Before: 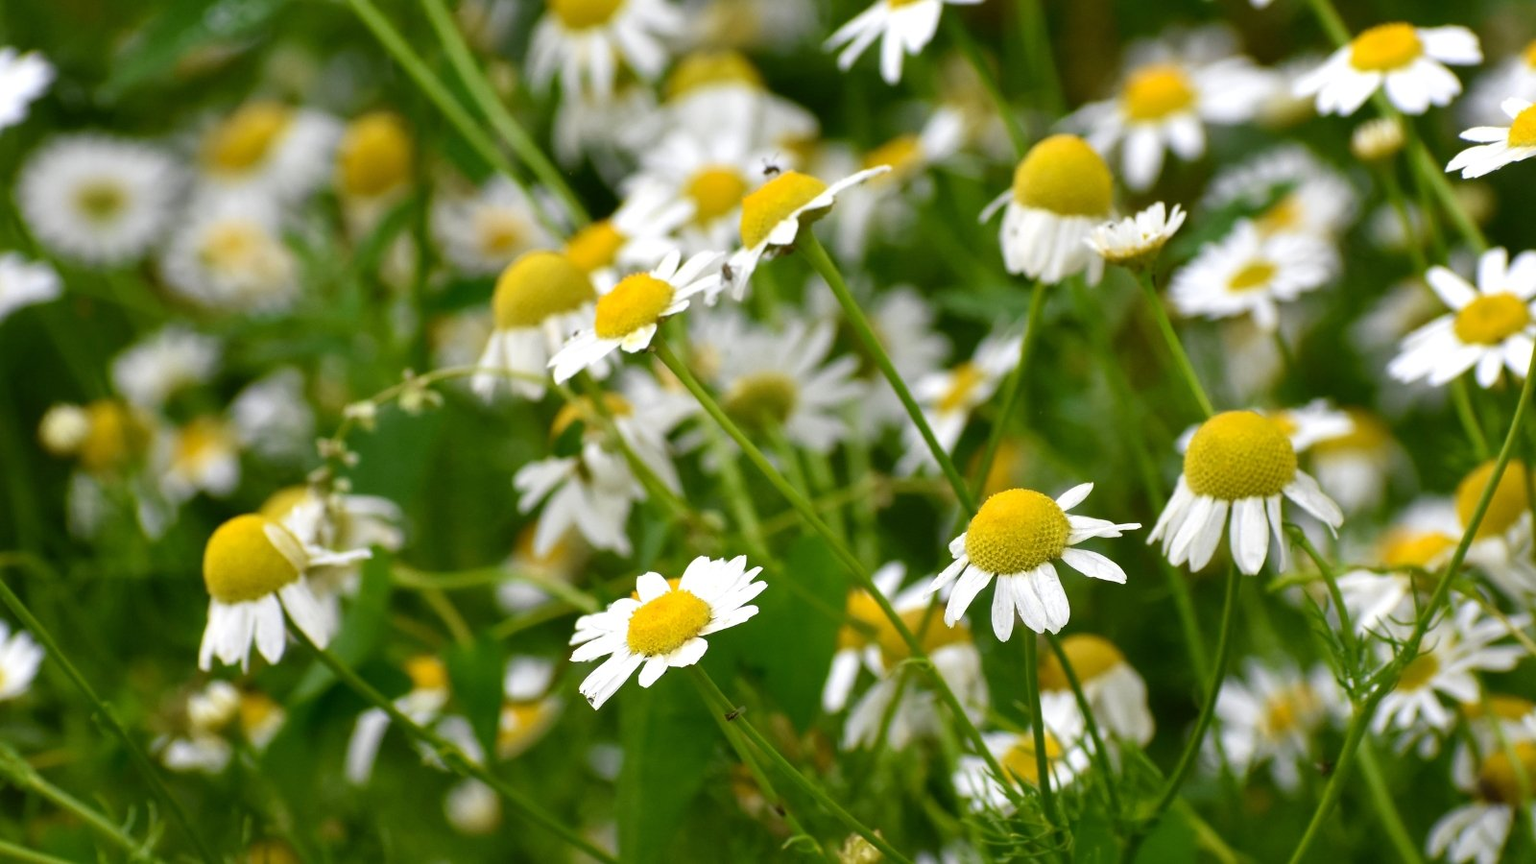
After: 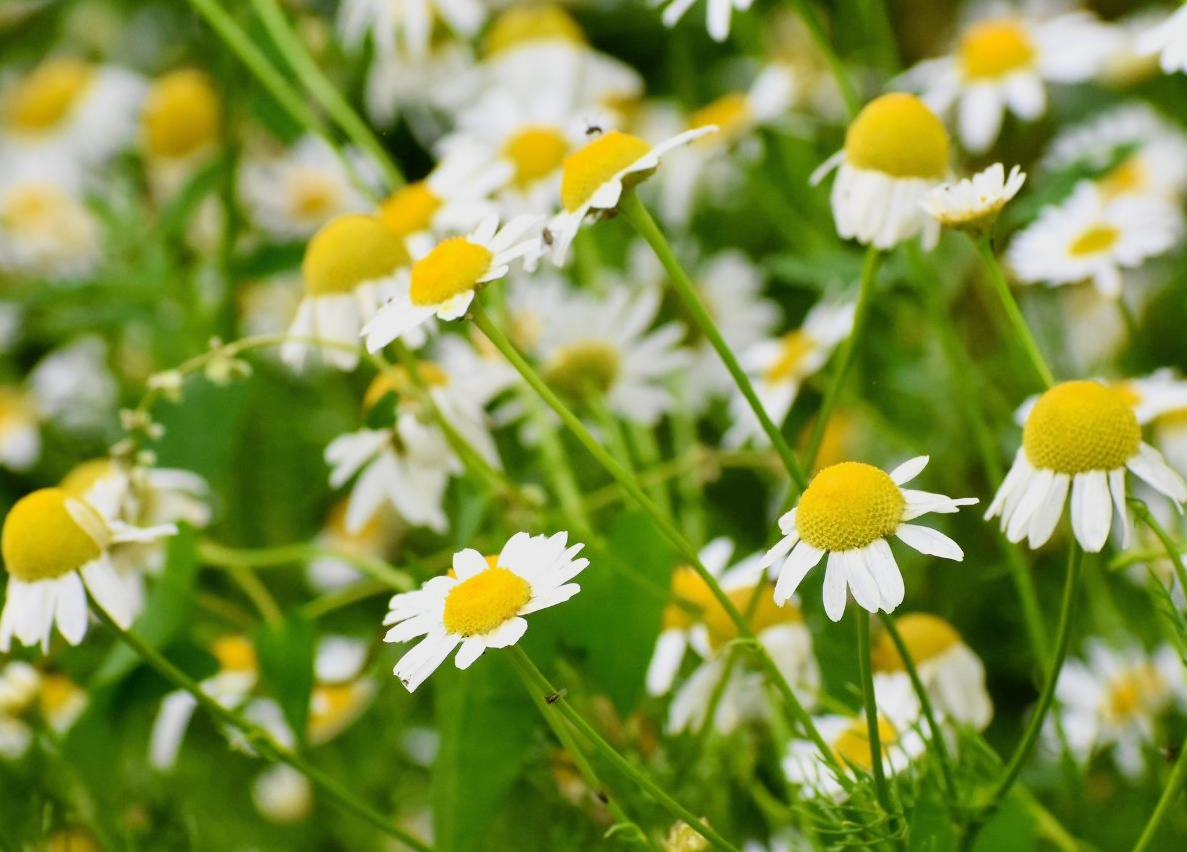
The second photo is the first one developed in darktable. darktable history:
filmic rgb: black relative exposure -7.65 EV, white relative exposure 4.56 EV, hardness 3.61, color science v6 (2022)
exposure: black level correction 0, exposure 0.699 EV, compensate exposure bias true, compensate highlight preservation false
crop and rotate: left 13.225%, top 5.259%, right 12.541%
